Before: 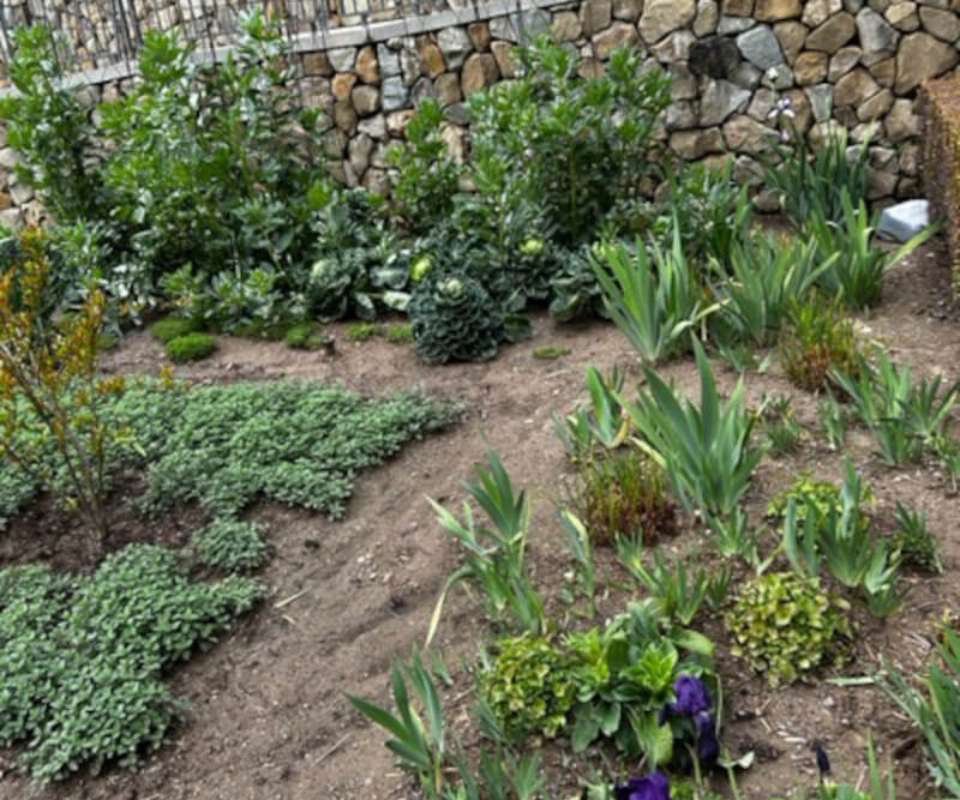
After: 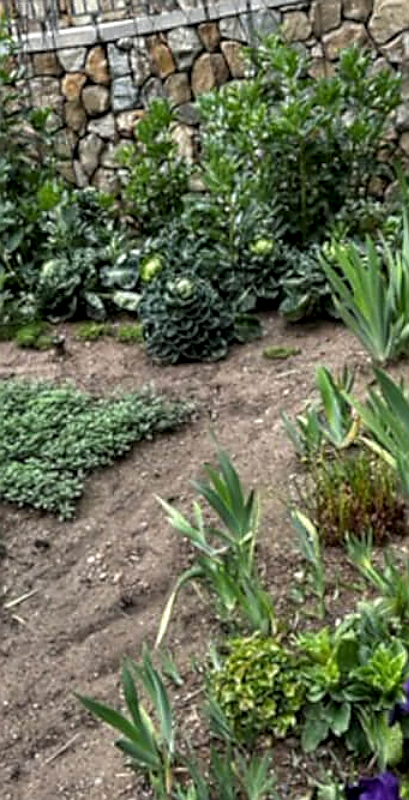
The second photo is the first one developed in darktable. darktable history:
crop: left 28.182%, right 29.125%
local contrast: detail 130%
sharpen: radius 1.354, amount 1.236, threshold 0.63
